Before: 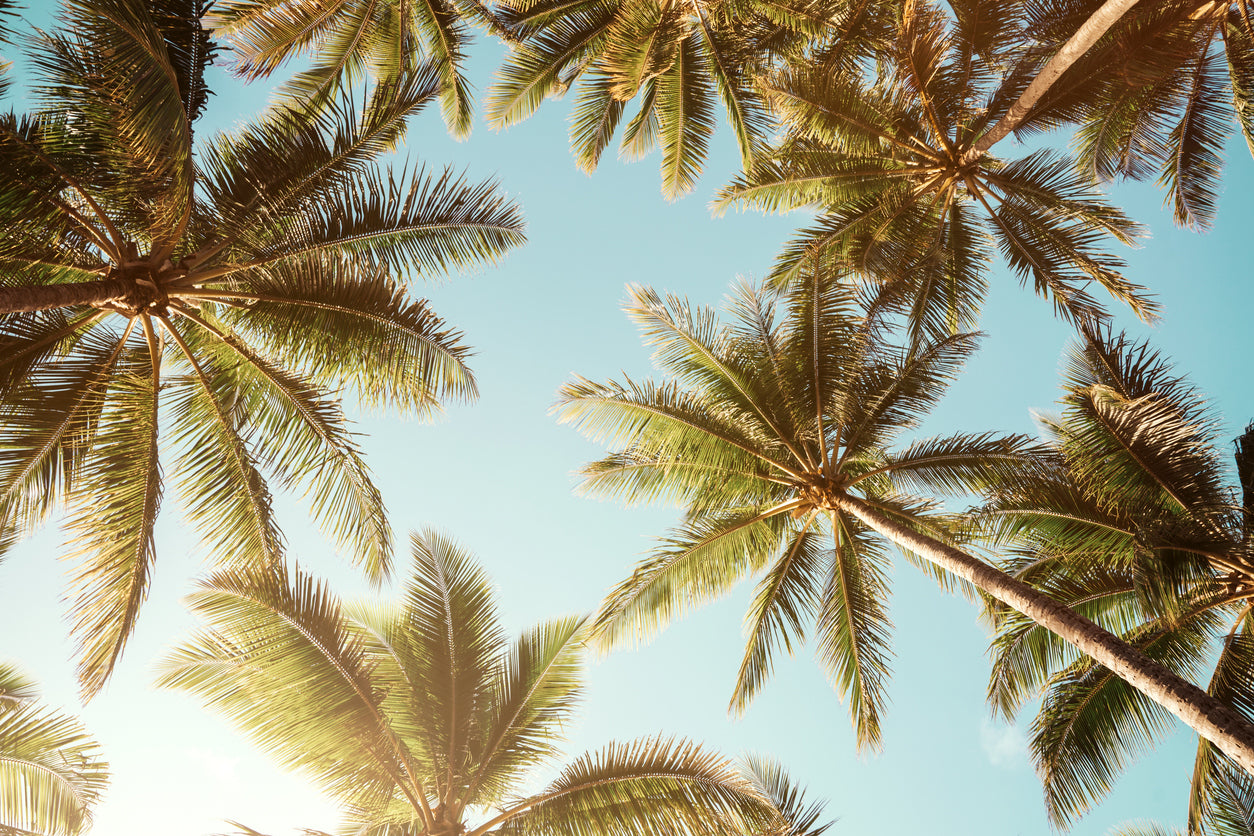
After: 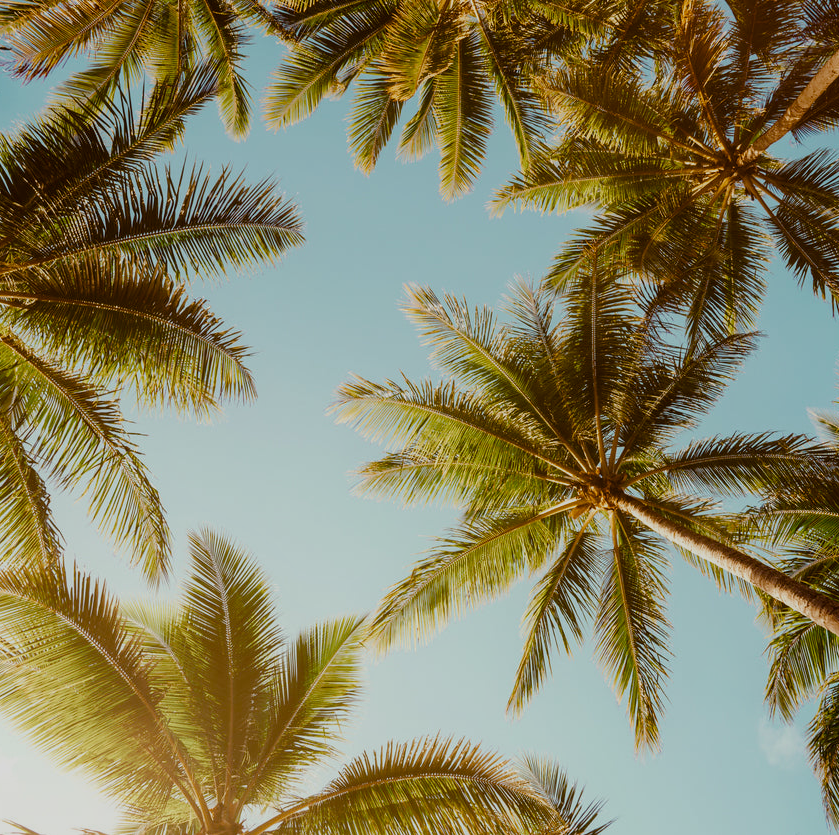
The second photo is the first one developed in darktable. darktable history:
exposure: exposure -0.98 EV, compensate highlight preservation false
tone equalizer: -8 EV -0.418 EV, -7 EV -0.377 EV, -6 EV -0.347 EV, -5 EV -0.199 EV, -3 EV 0.222 EV, -2 EV 0.336 EV, -1 EV 0.378 EV, +0 EV 0.442 EV
color correction: highlights b* -0.03
crop and rotate: left 17.794%, right 15.241%
color balance rgb: perceptual saturation grading › global saturation 0.767%, perceptual saturation grading › mid-tones 6.303%, perceptual saturation grading › shadows 71.46%
